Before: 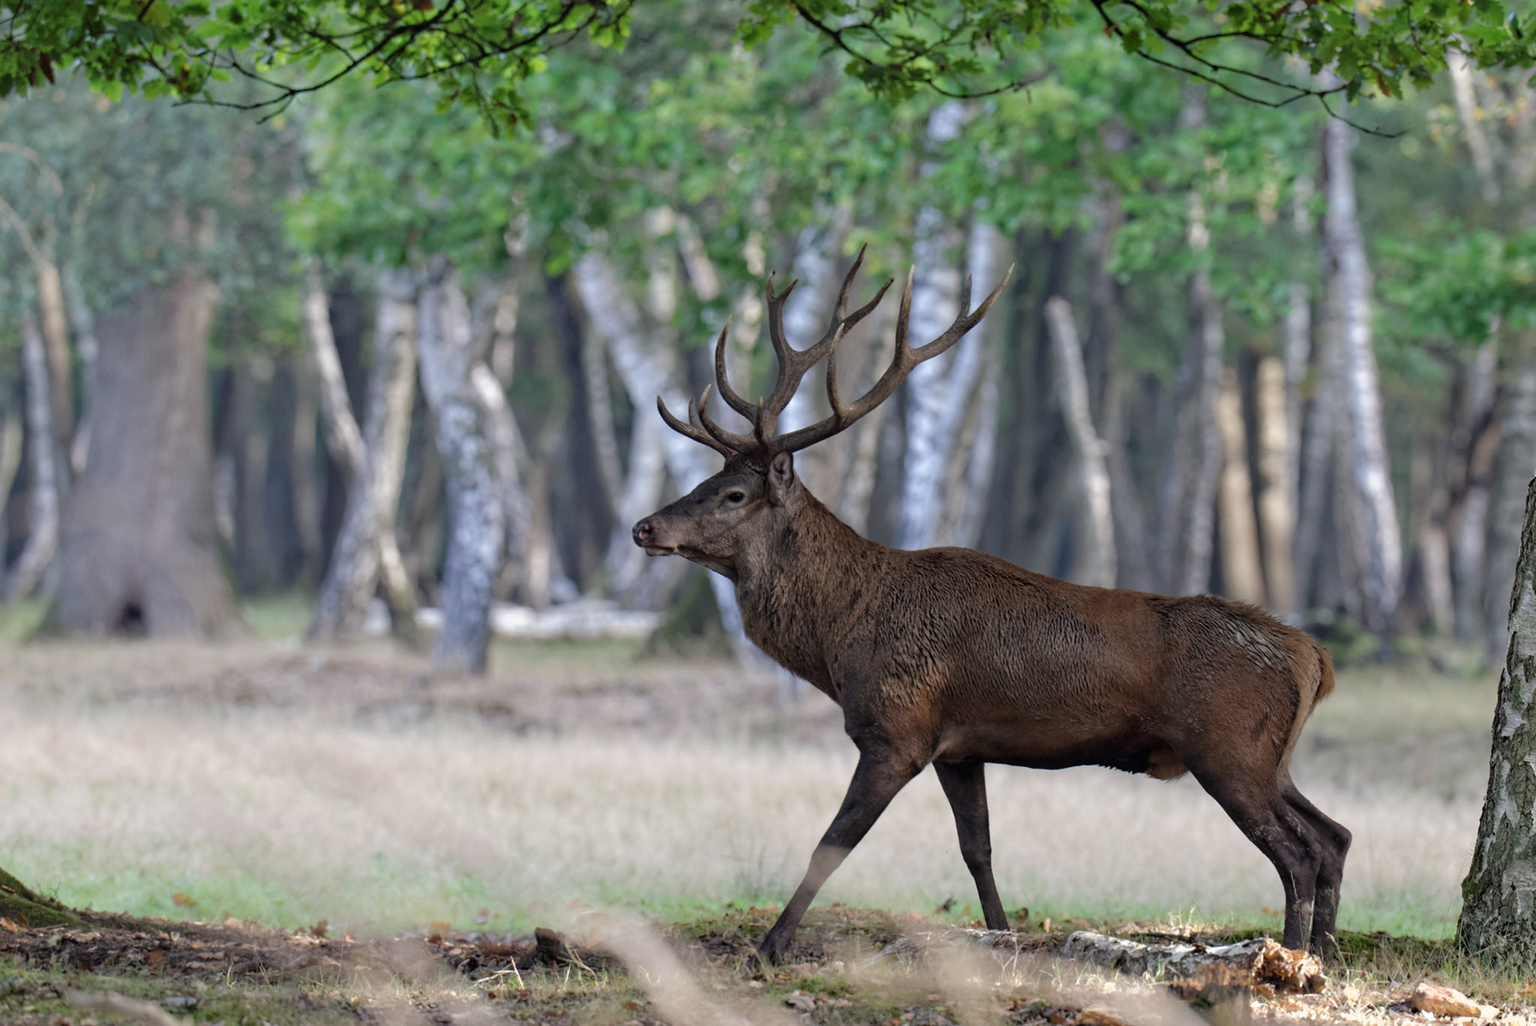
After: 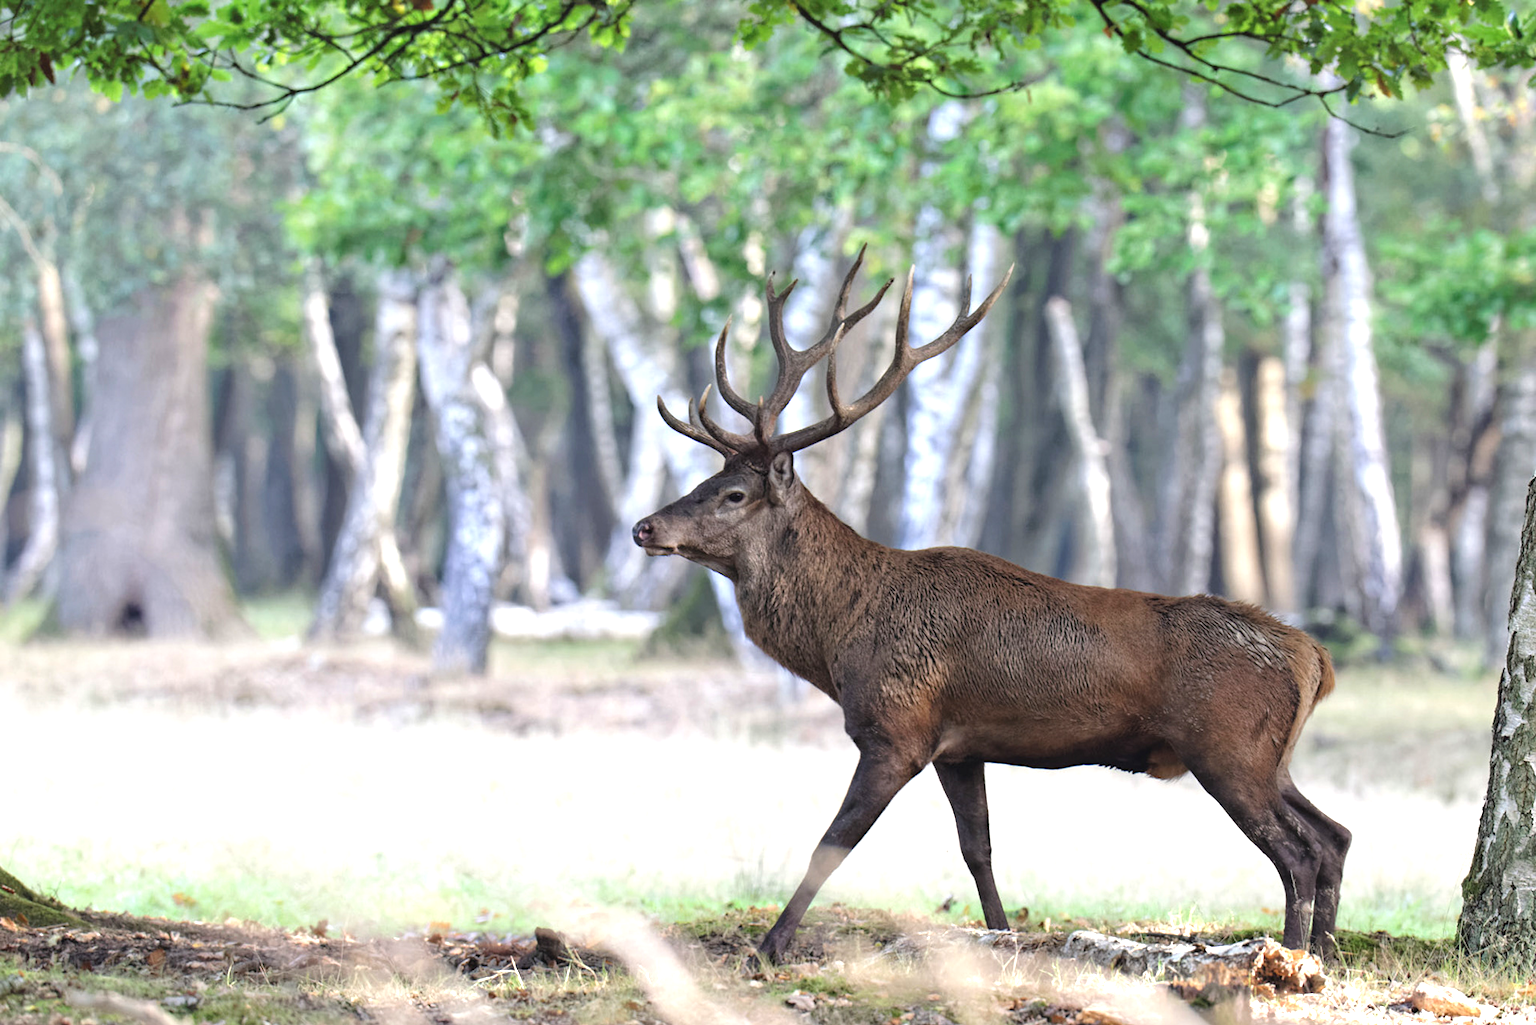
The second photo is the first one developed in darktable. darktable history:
tone equalizer: on, module defaults
exposure: black level correction -0.002, exposure 1.115 EV, compensate highlight preservation false
